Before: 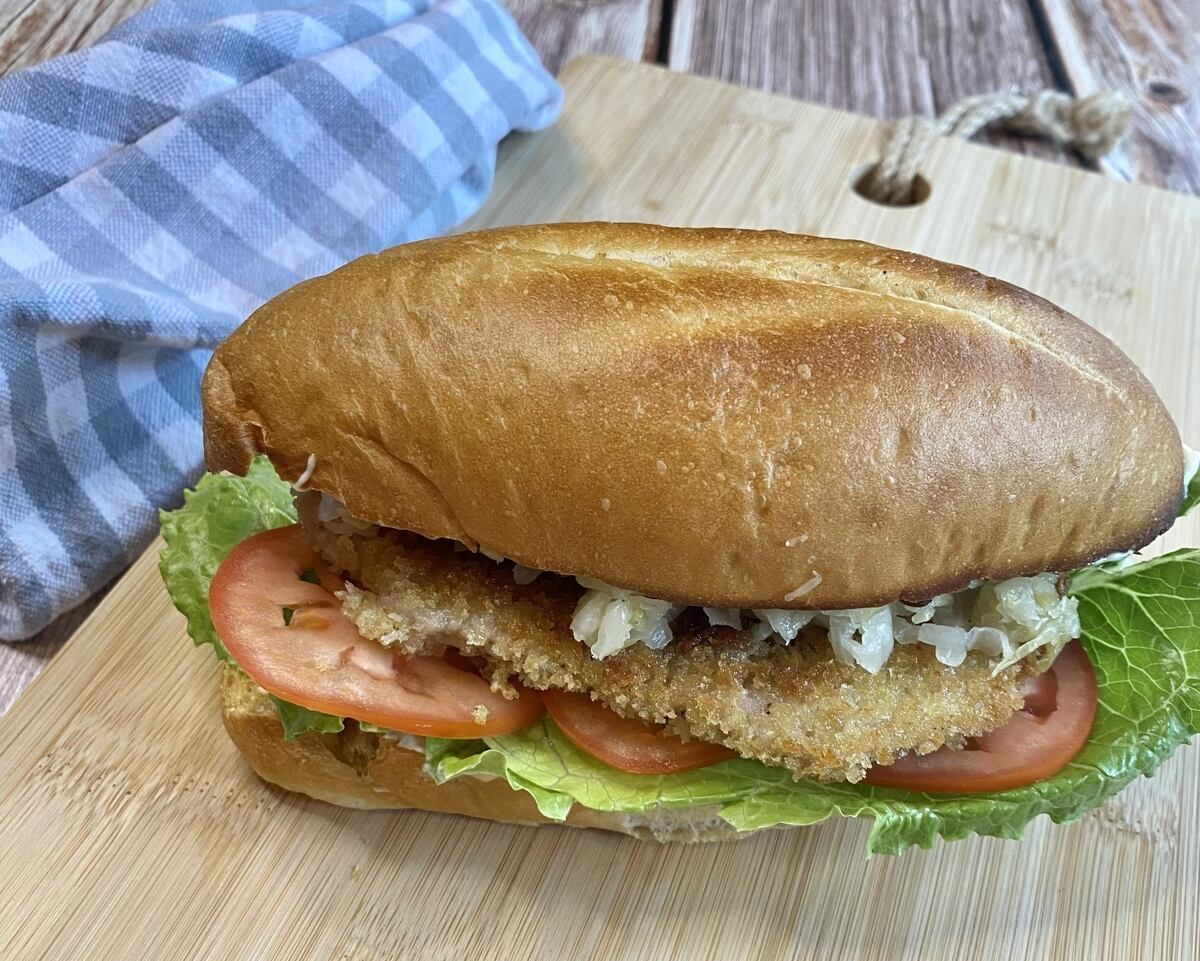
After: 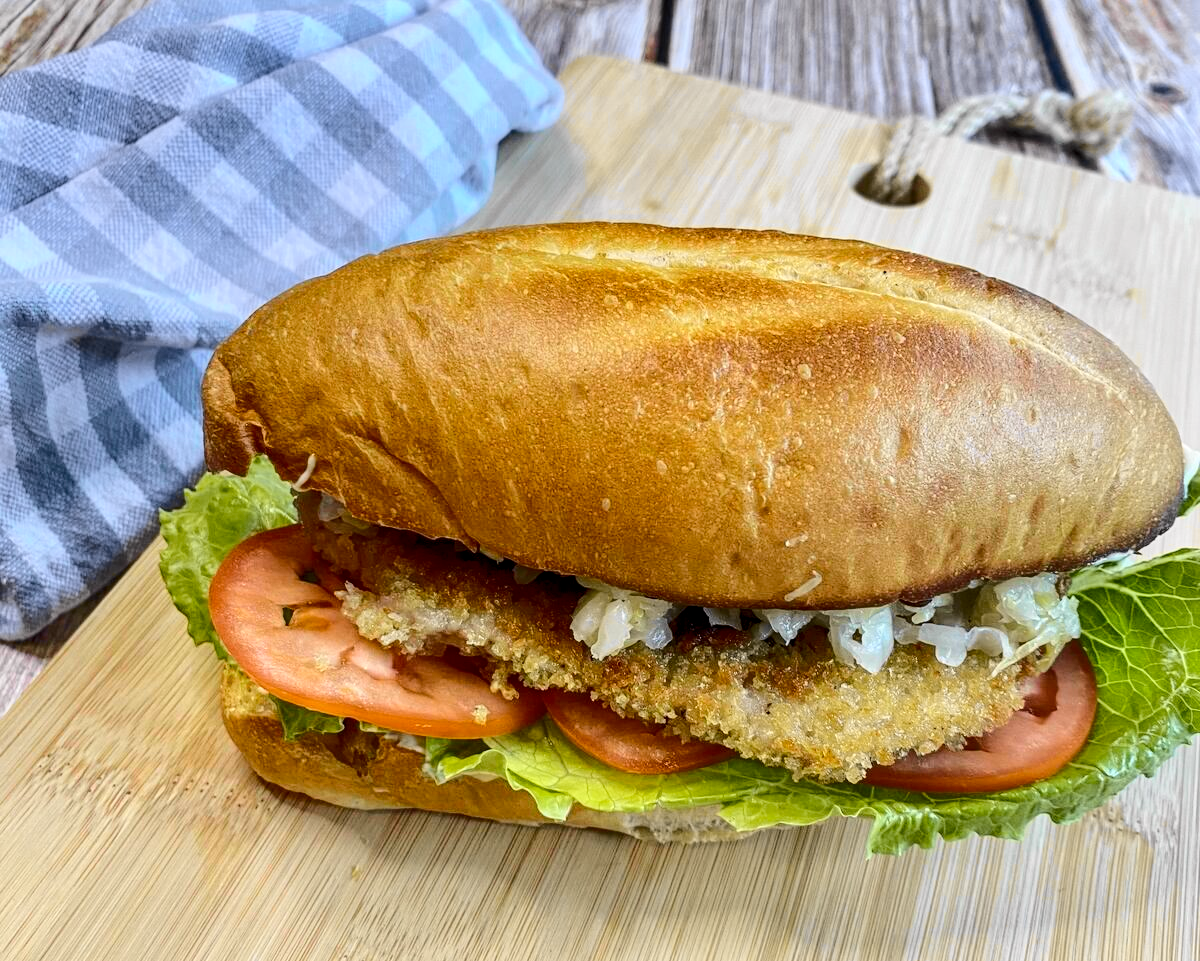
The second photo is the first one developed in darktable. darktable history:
local contrast: on, module defaults
tone curve: curves: ch0 [(0.017, 0) (0.107, 0.071) (0.295, 0.264) (0.447, 0.507) (0.54, 0.618) (0.733, 0.791) (0.879, 0.898) (1, 0.97)]; ch1 [(0, 0) (0.393, 0.415) (0.447, 0.448) (0.485, 0.497) (0.523, 0.515) (0.544, 0.55) (0.59, 0.609) (0.686, 0.686) (1, 1)]; ch2 [(0, 0) (0.369, 0.388) (0.449, 0.431) (0.499, 0.5) (0.521, 0.505) (0.53, 0.538) (0.579, 0.601) (0.669, 0.733) (1, 1)], color space Lab, independent channels, preserve colors none
